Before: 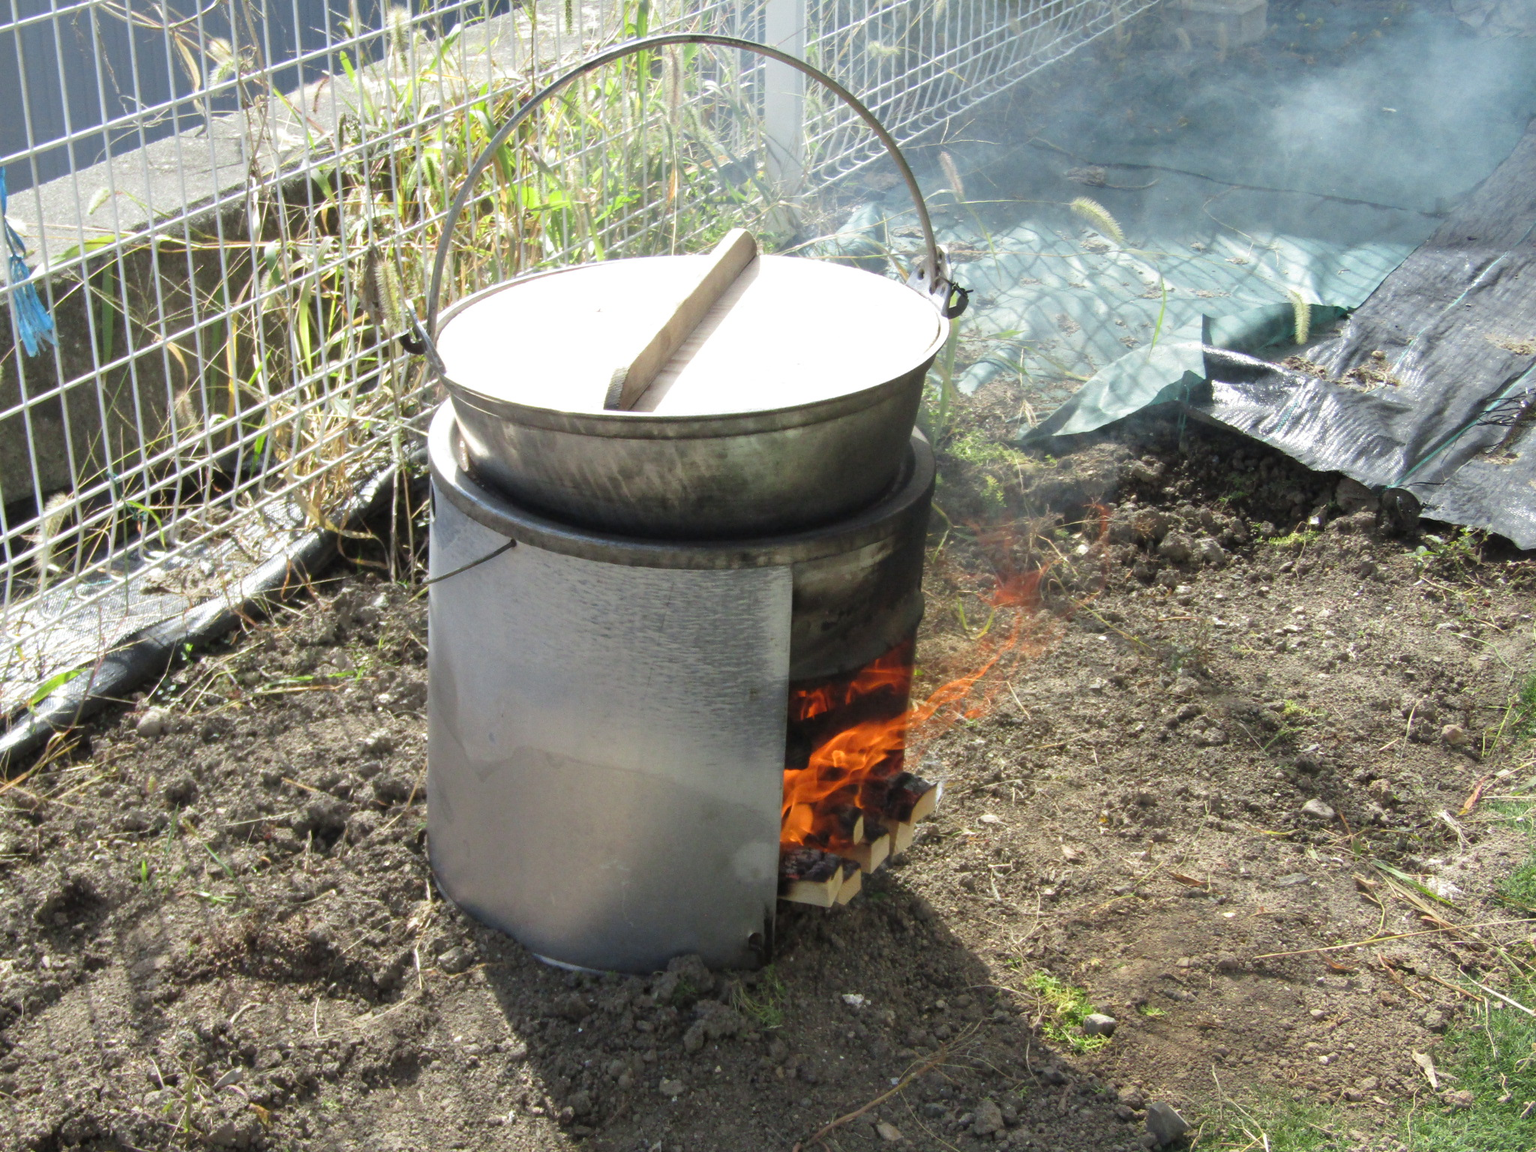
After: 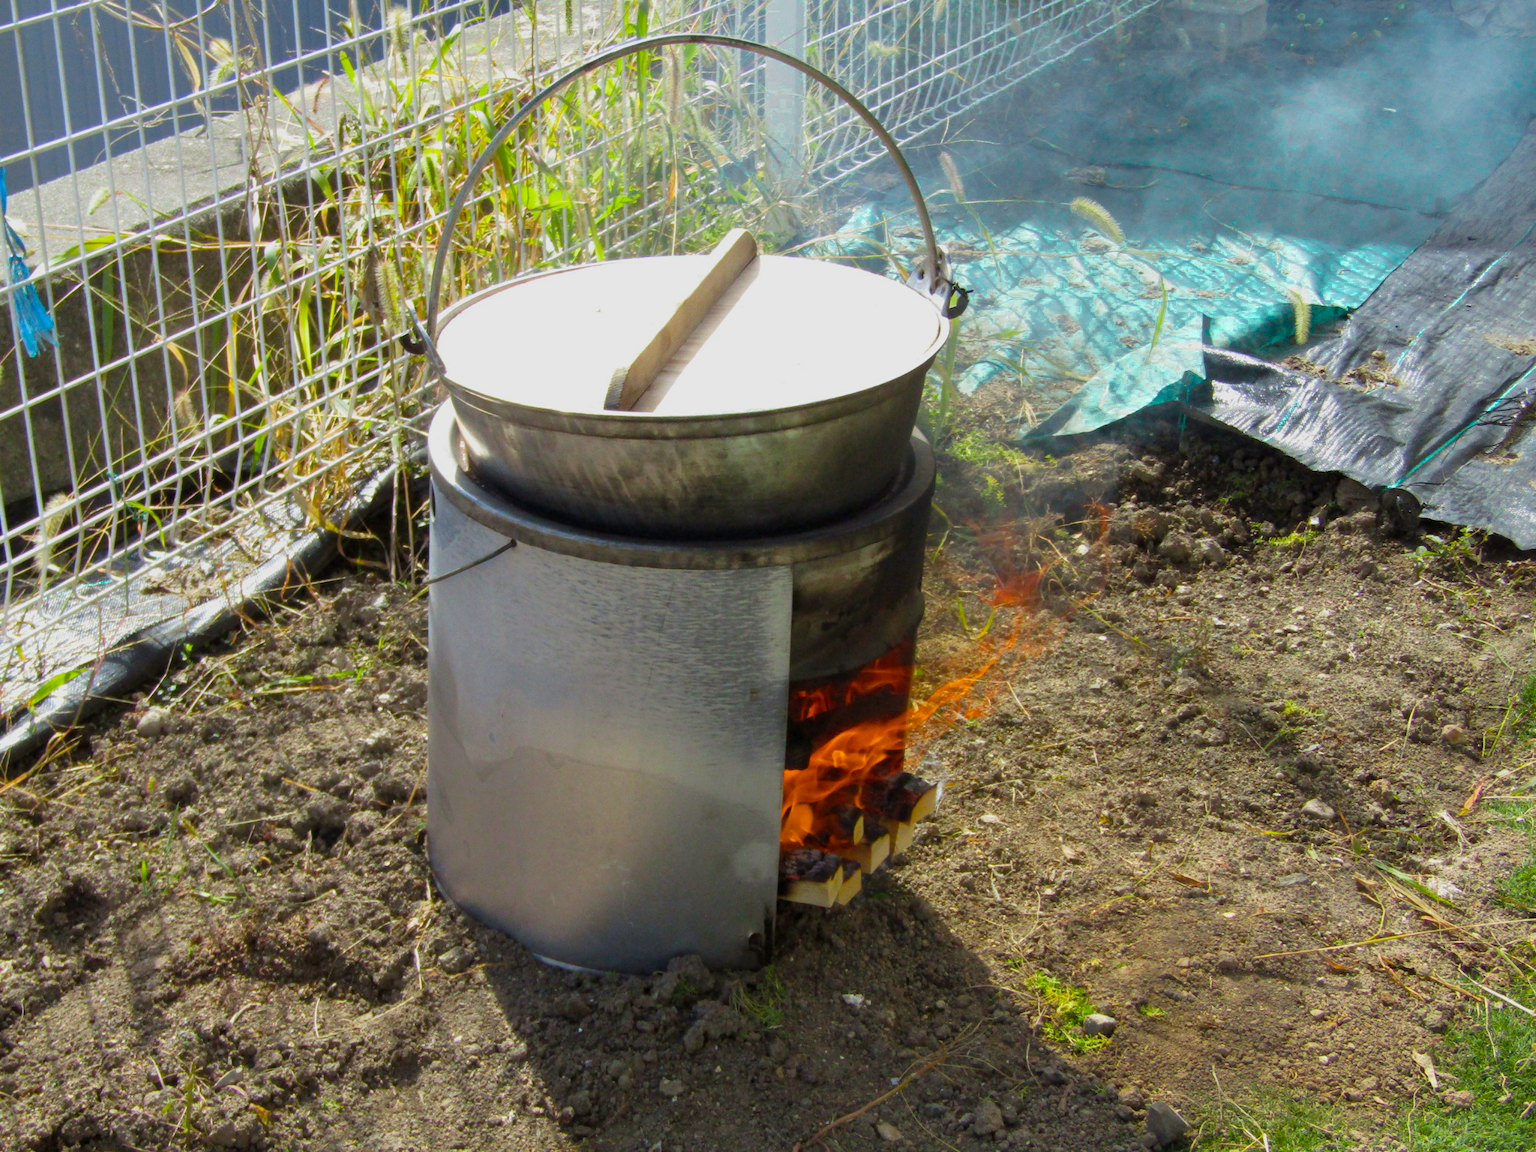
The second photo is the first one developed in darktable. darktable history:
exposure: exposure -0.002 EV, compensate exposure bias true, compensate highlight preservation false
color balance rgb: shadows lift › chroma 1.031%, shadows lift › hue 30.45°, global offset › luminance -0.274%, global offset › hue 258.39°, perceptual saturation grading › global saturation 30.847%, global vibrance 33.666%
color zones: curves: ch0 [(0.25, 0.5) (0.423, 0.5) (0.443, 0.5) (0.521, 0.756) (0.568, 0.5) (0.576, 0.5) (0.75, 0.5)]; ch1 [(0.25, 0.5) (0.423, 0.5) (0.443, 0.5) (0.539, 0.873) (0.624, 0.565) (0.631, 0.5) (0.75, 0.5)]
